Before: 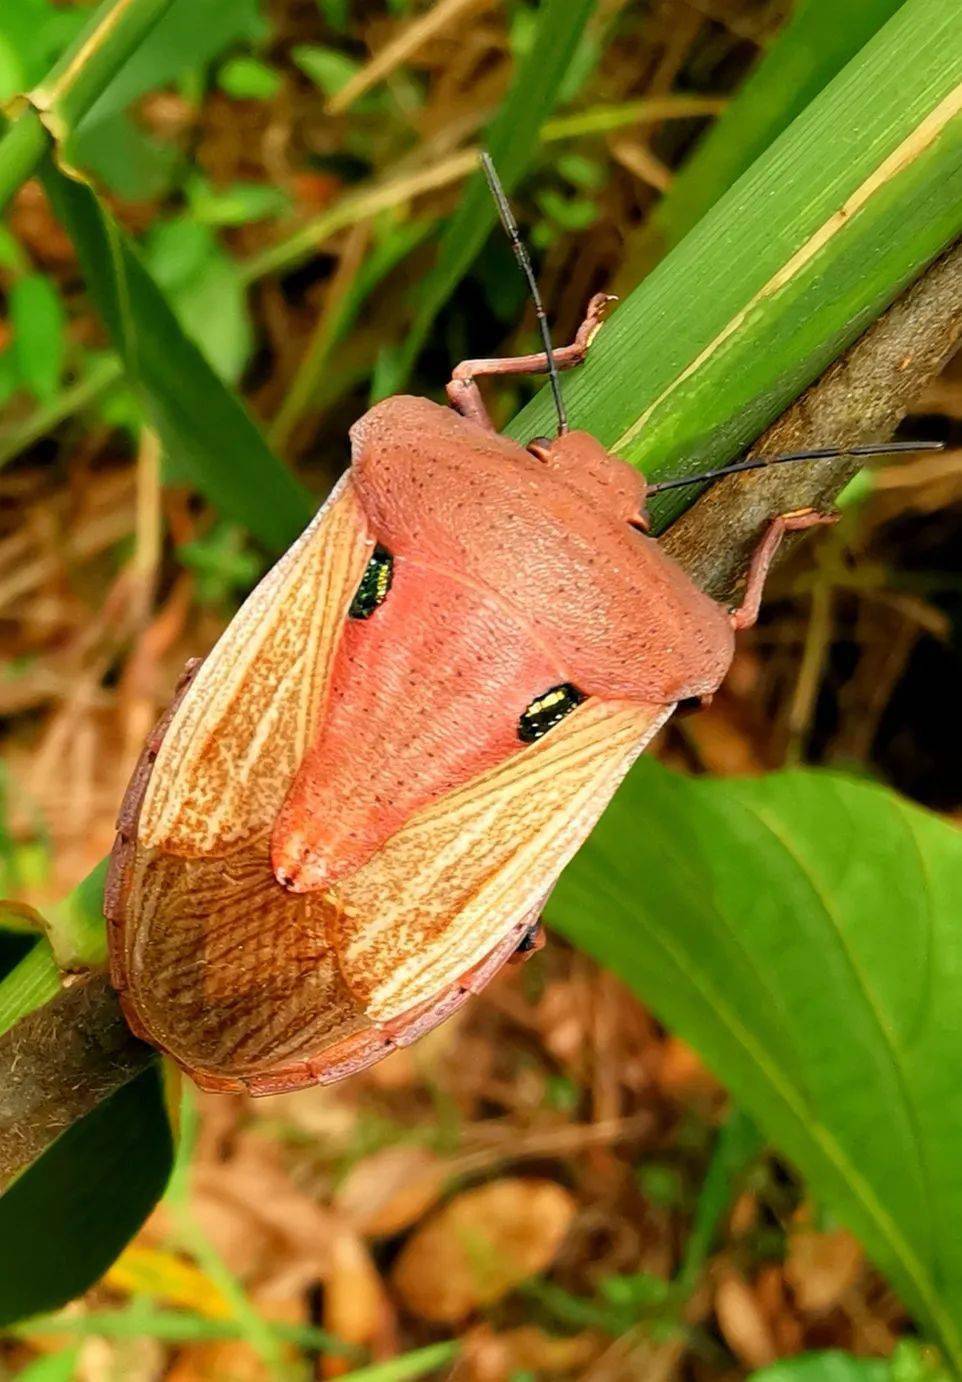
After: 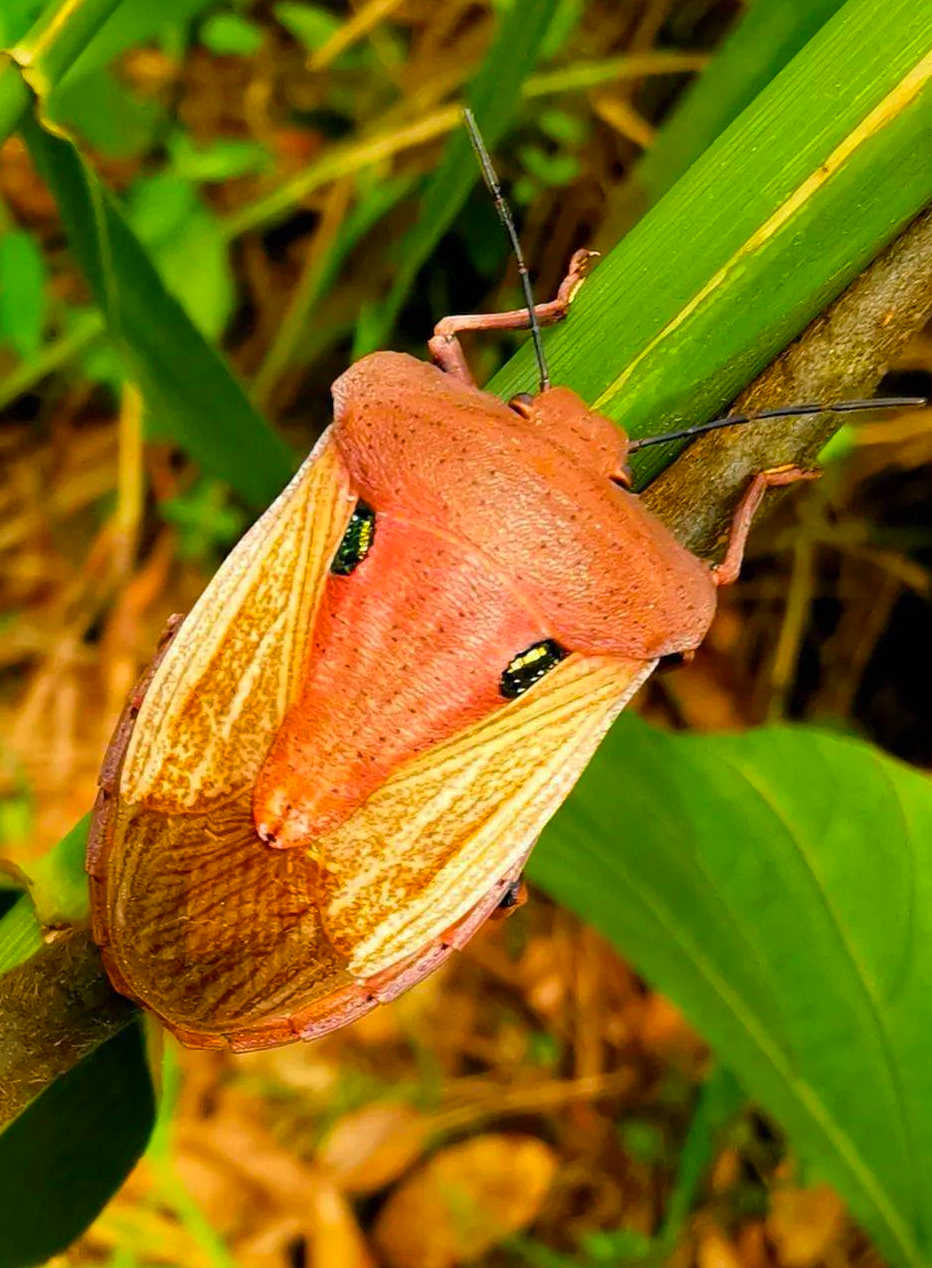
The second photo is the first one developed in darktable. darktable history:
crop: left 1.964%, top 3.251%, right 1.122%, bottom 4.933%
color balance rgb: perceptual saturation grading › global saturation 25%, global vibrance 20%
